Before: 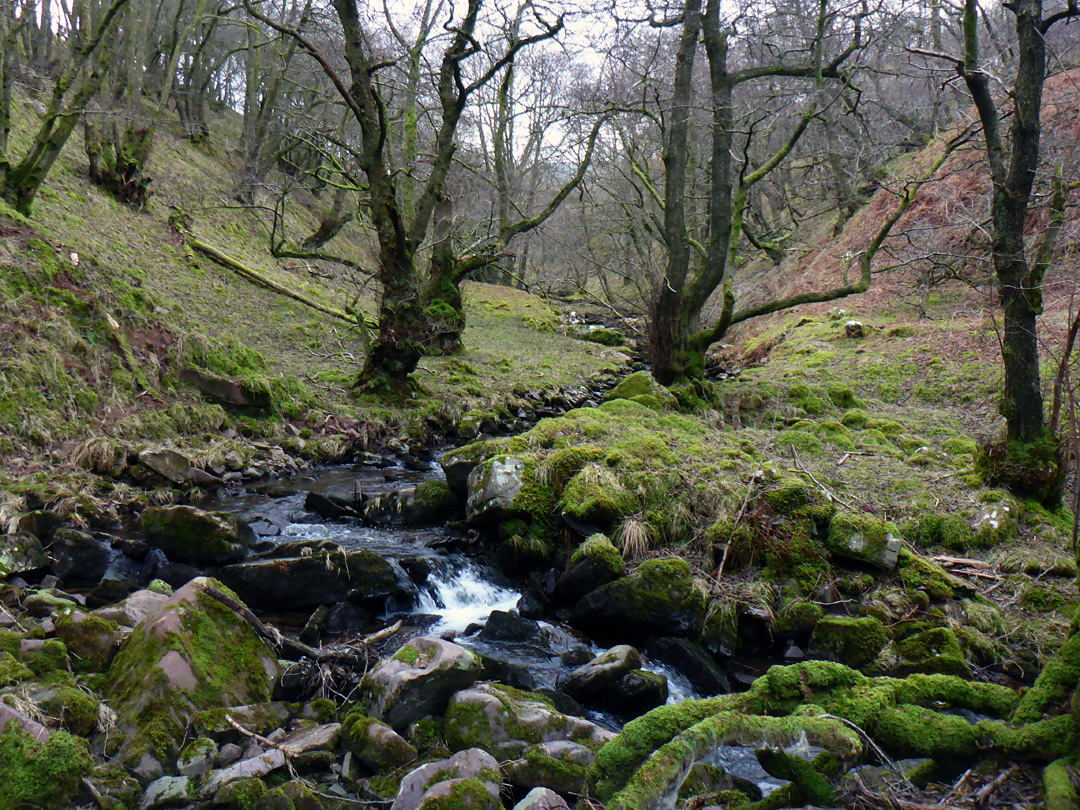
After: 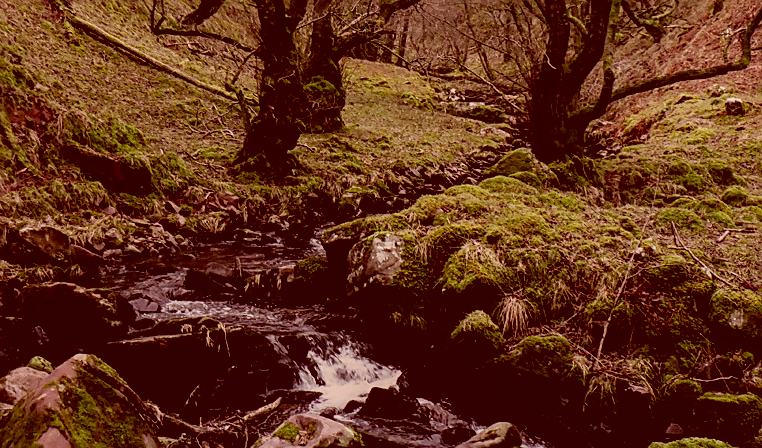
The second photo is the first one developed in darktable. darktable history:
exposure: compensate highlight preservation false
color correction: highlights a* 9.03, highlights b* 8.71, shadows a* 40, shadows b* 40, saturation 0.8
sharpen: on, module defaults
crop: left 11.123%, top 27.61%, right 18.3%, bottom 17.034%
local contrast: highlights 61%, detail 143%, midtone range 0.428
filmic rgb: middle gray luminance 29%, black relative exposure -10.3 EV, white relative exposure 5.5 EV, threshold 6 EV, target black luminance 0%, hardness 3.95, latitude 2.04%, contrast 1.132, highlights saturation mix 5%, shadows ↔ highlights balance 15.11%, add noise in highlights 0, preserve chrominance no, color science v3 (2019), use custom middle-gray values true, iterations of high-quality reconstruction 0, contrast in highlights soft, enable highlight reconstruction true
